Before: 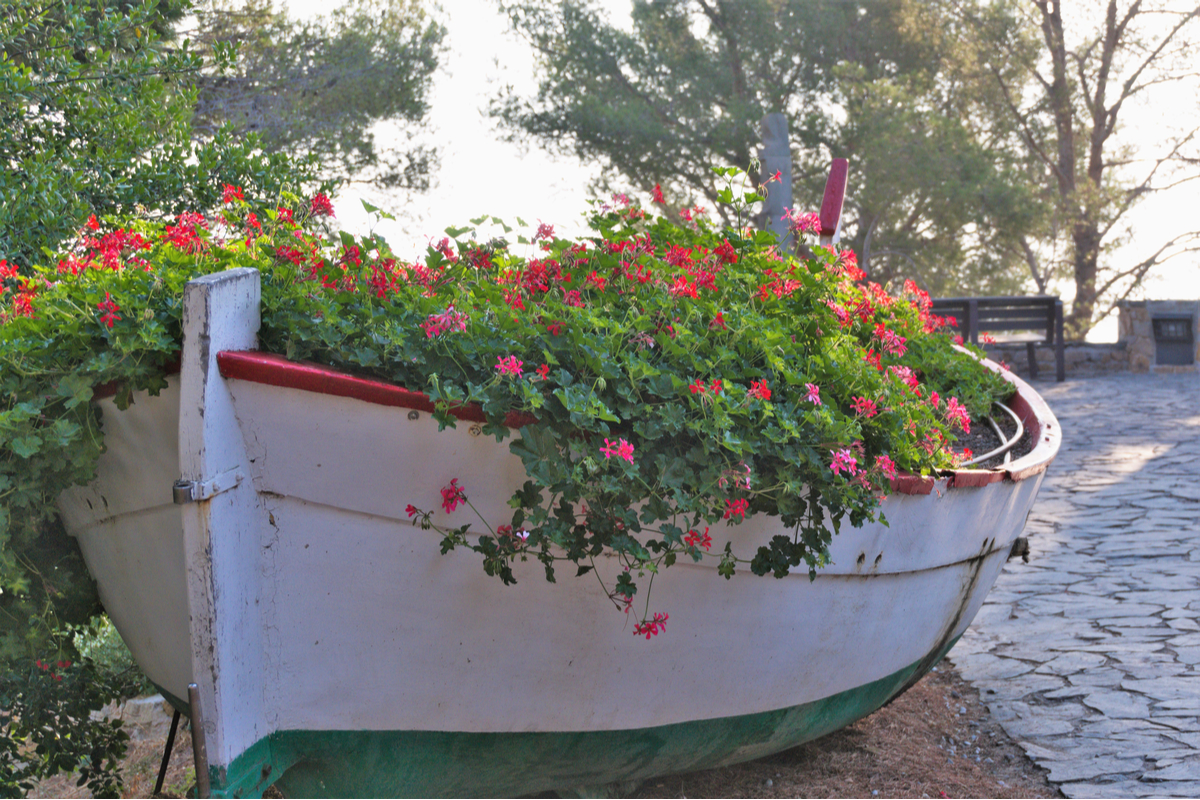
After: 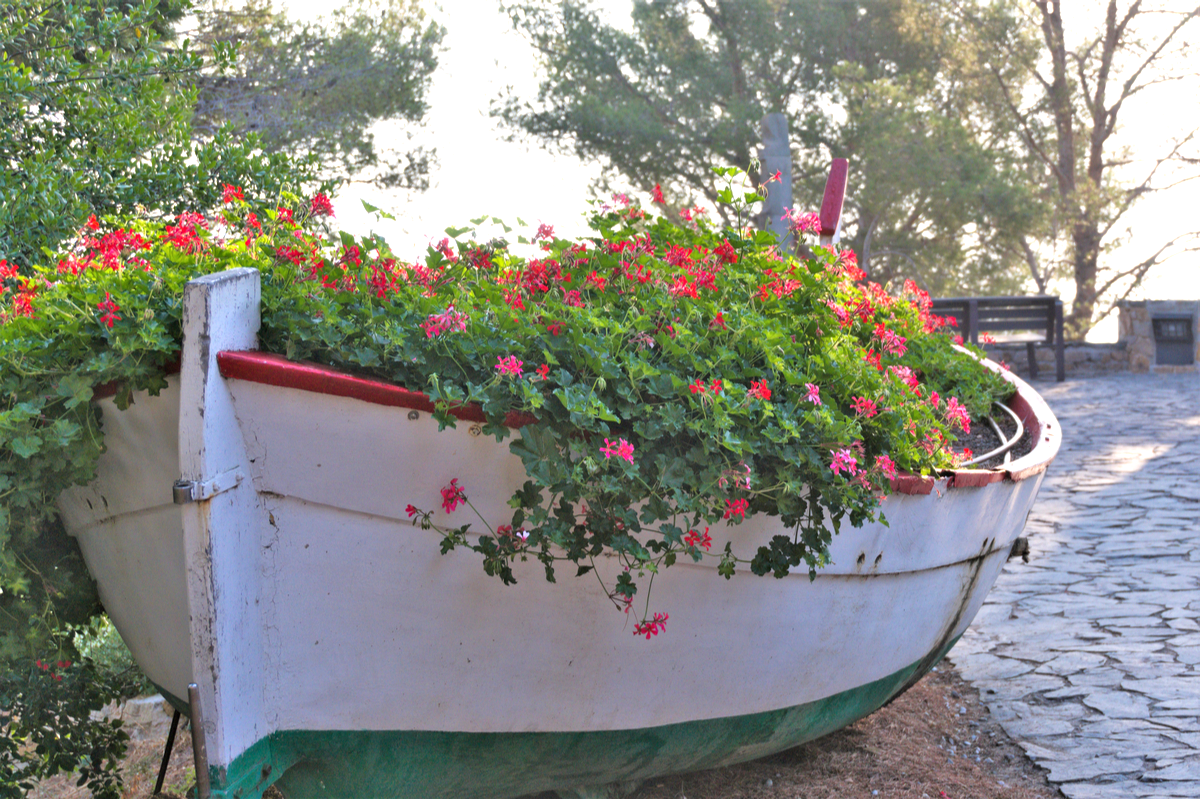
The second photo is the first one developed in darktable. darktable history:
exposure: black level correction 0.003, exposure 0.391 EV, compensate highlight preservation false
